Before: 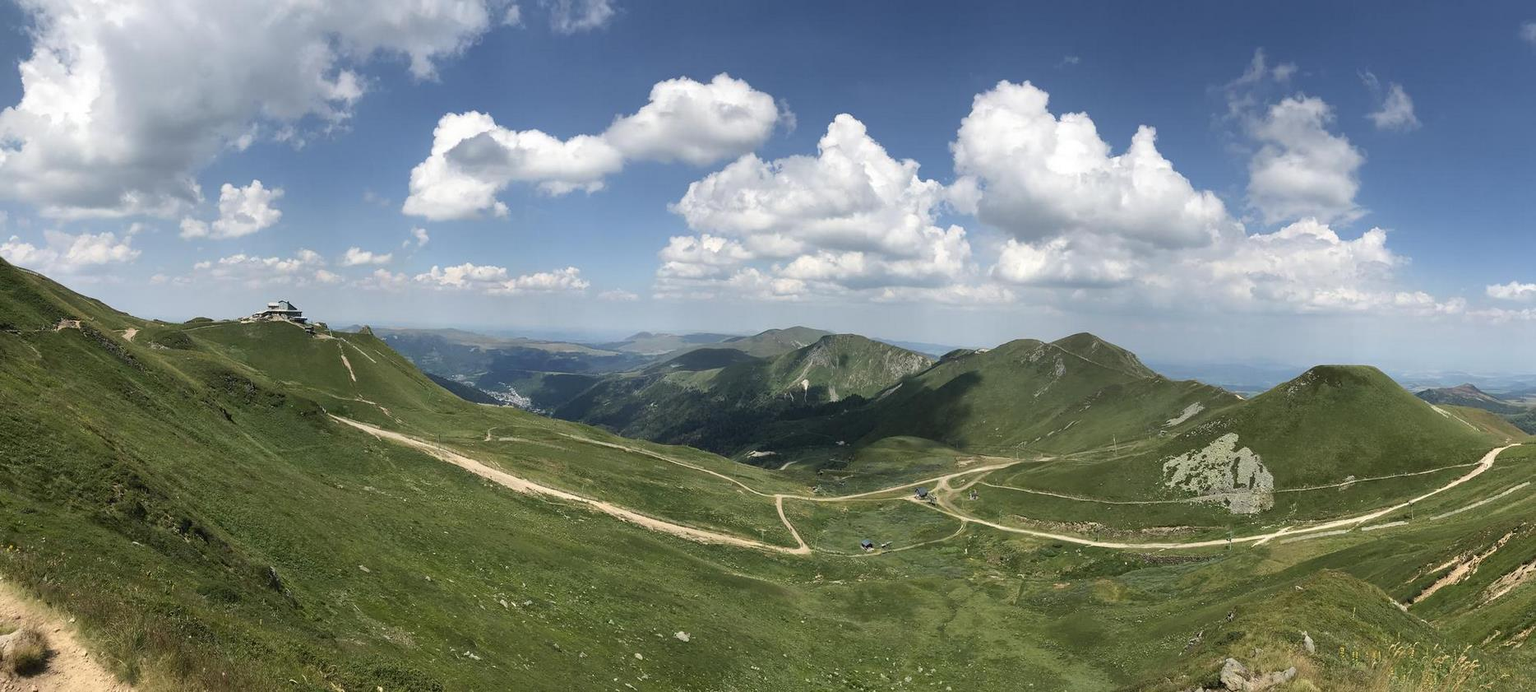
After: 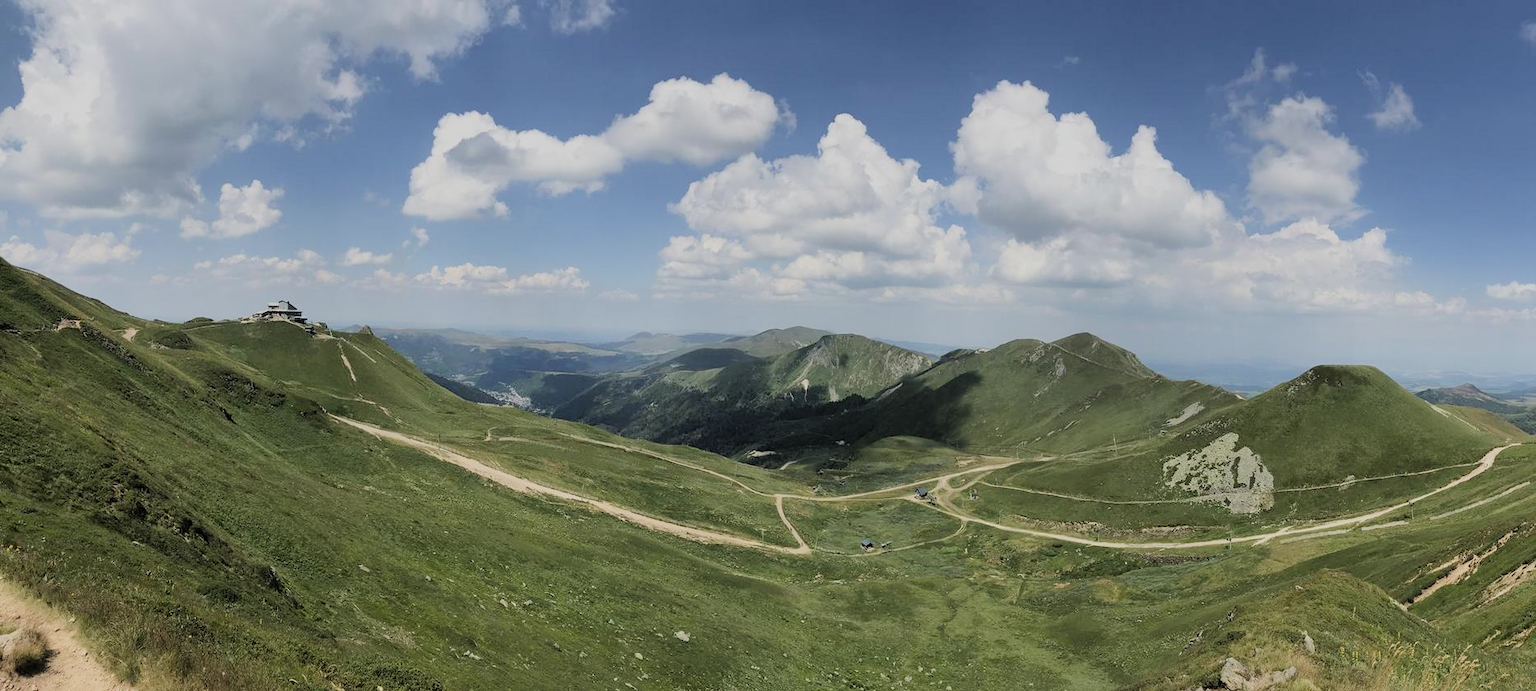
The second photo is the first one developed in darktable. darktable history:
exposure: exposure 0.128 EV, compensate highlight preservation false
filmic rgb: black relative exposure -7.17 EV, white relative exposure 5.39 EV, hardness 3.02, add noise in highlights 0.1, color science v4 (2020), iterations of high-quality reconstruction 0, type of noise poissonian
